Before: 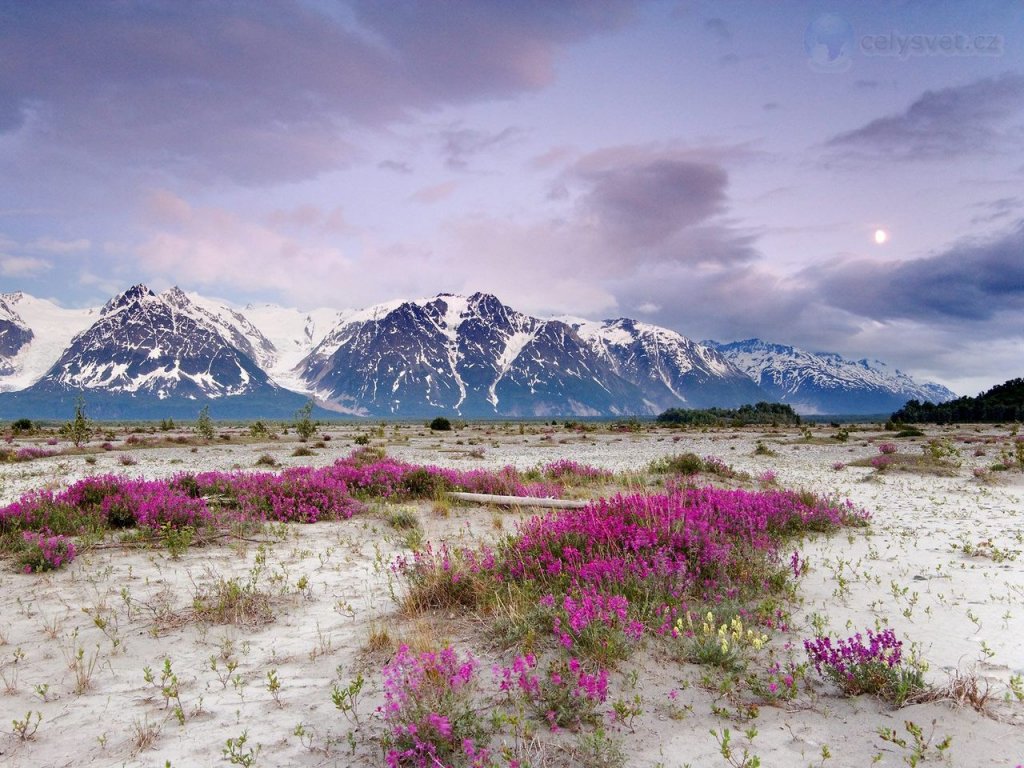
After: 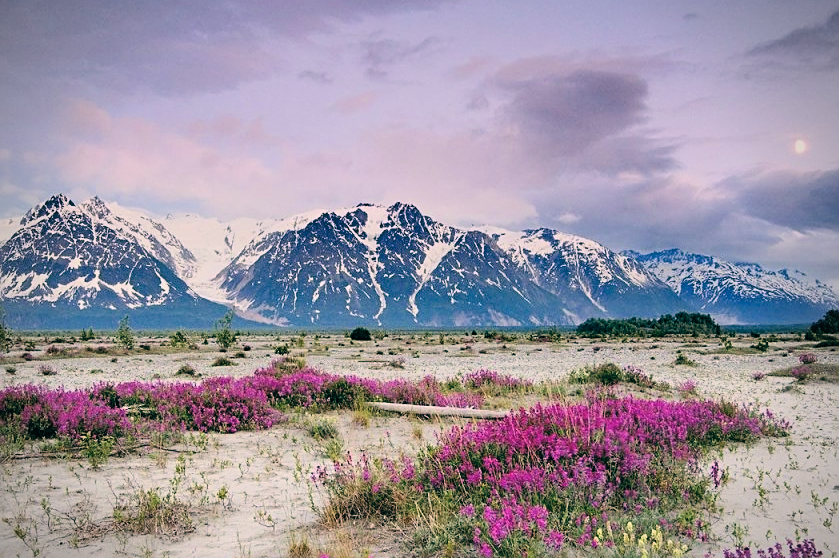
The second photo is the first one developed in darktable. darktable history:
vignetting: on, module defaults
exposure: black level correction 0.001, exposure 0.5 EV, compensate exposure bias true, compensate highlight preservation false
shadows and highlights: white point adjustment 1, soften with gaussian
filmic rgb: black relative exposure -7.65 EV, white relative exposure 4.56 EV, hardness 3.61, color science v6 (2022)
white balance: red 0.967, blue 1.049
crop: left 7.856%, top 11.836%, right 10.12%, bottom 15.387%
color balance: lift [1.005, 0.99, 1.007, 1.01], gamma [1, 0.979, 1.011, 1.021], gain [0.923, 1.098, 1.025, 0.902], input saturation 90.45%, contrast 7.73%, output saturation 105.91%
sharpen: on, module defaults
